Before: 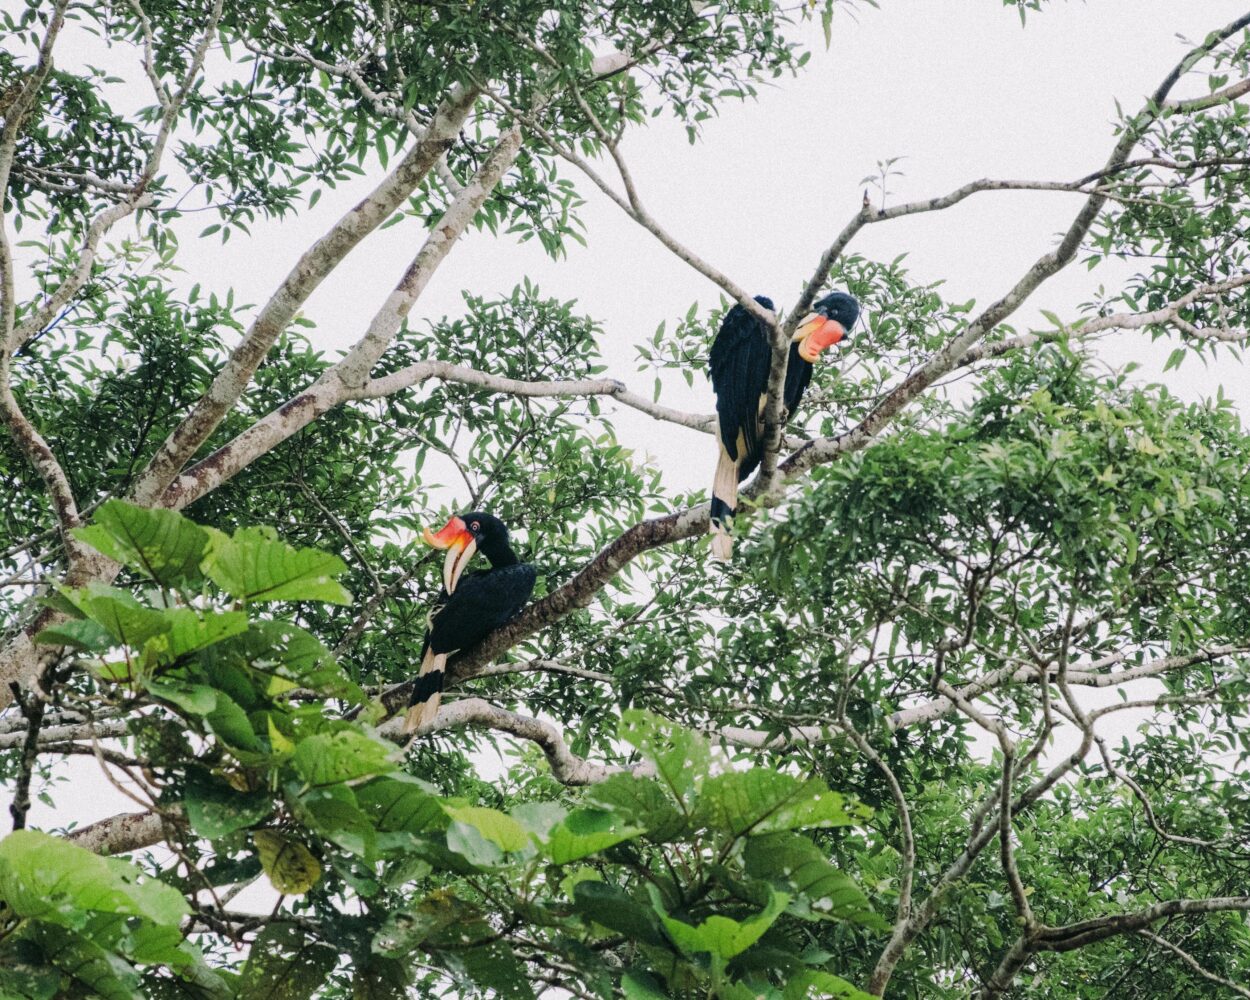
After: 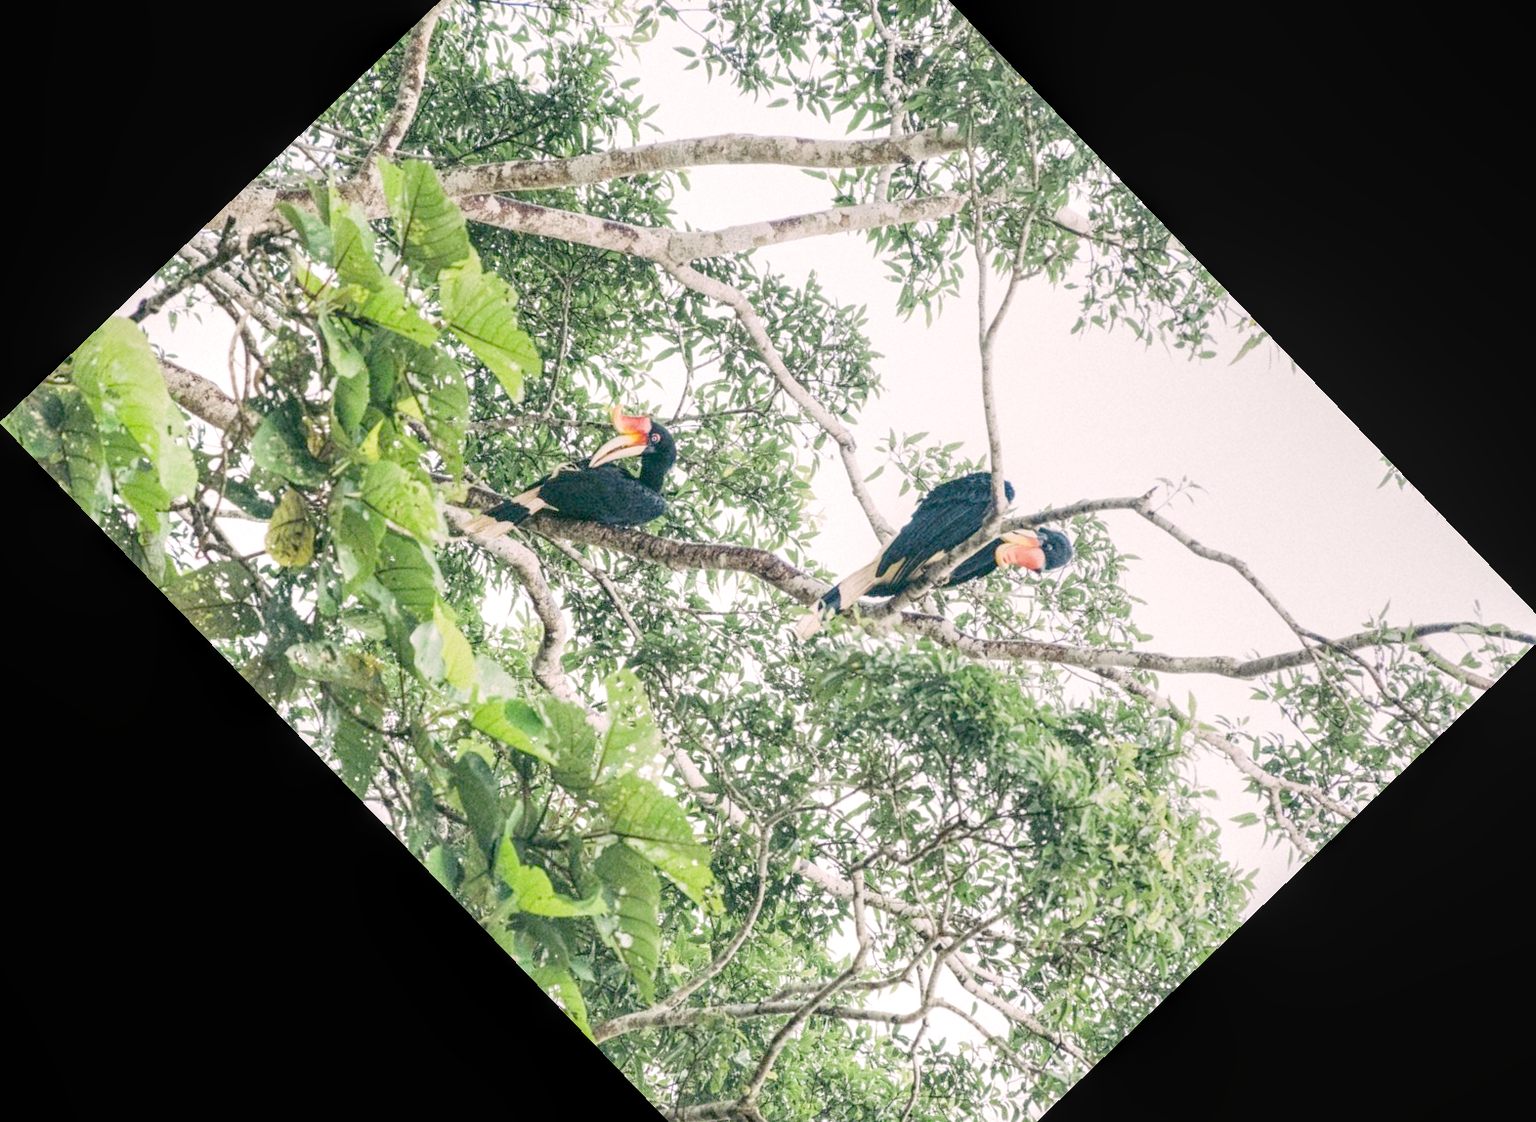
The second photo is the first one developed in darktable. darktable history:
color correction: highlights a* 3.22, highlights b* 1.93, saturation 1.19
local contrast: highlights 59%, detail 145%
crop and rotate: angle -46.26°, top 16.234%, right 0.912%, bottom 11.704%
